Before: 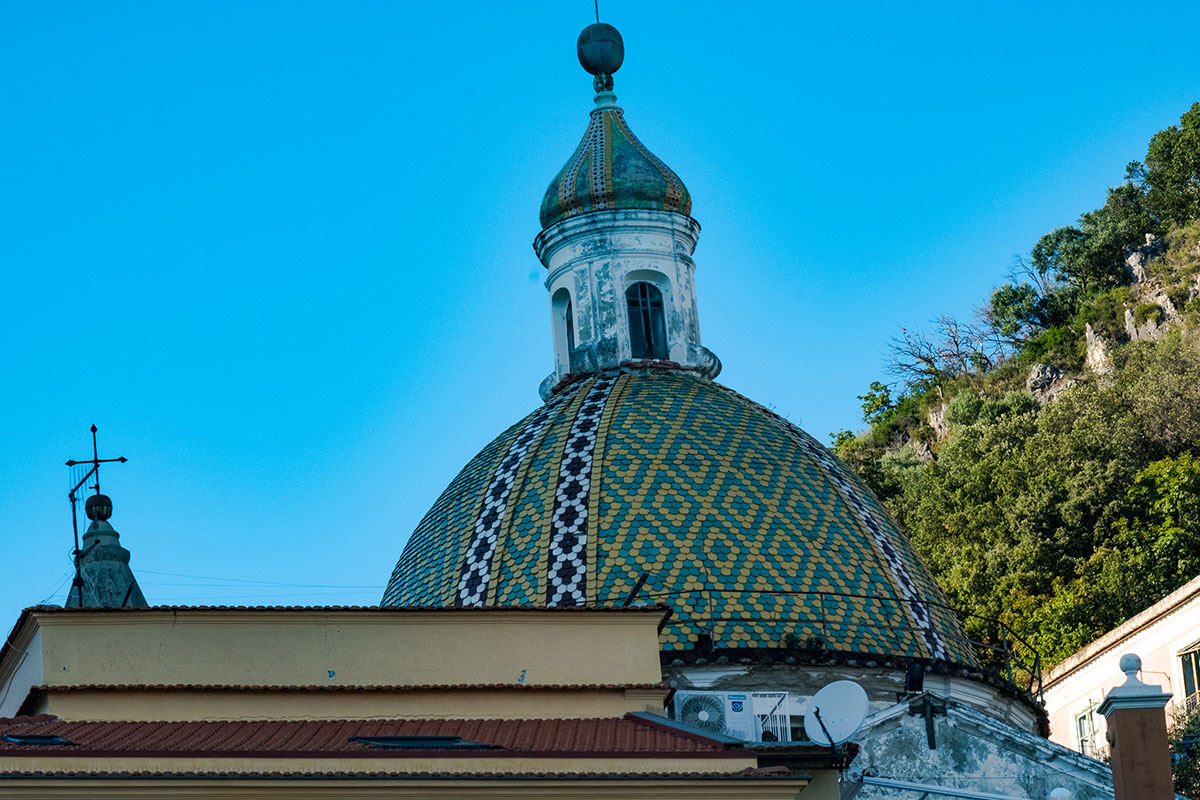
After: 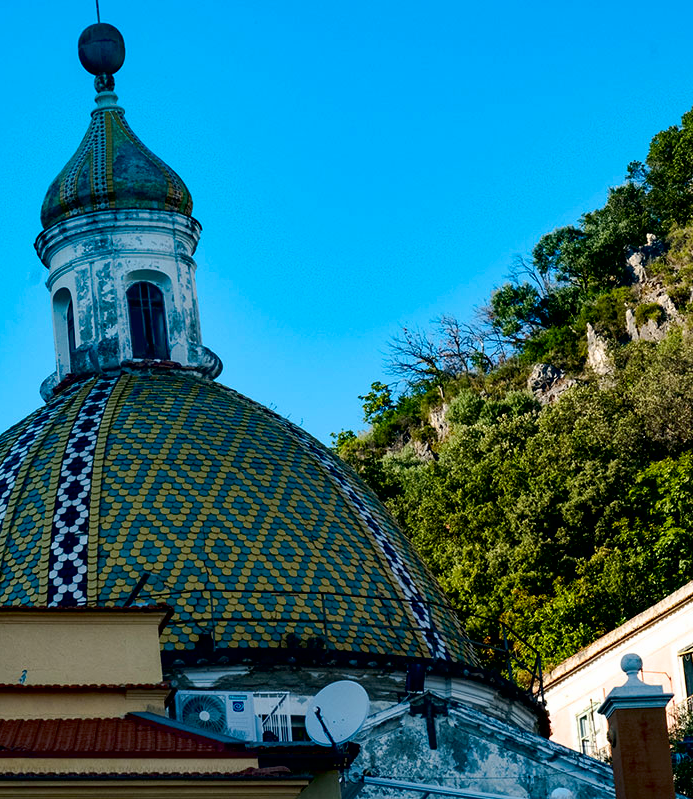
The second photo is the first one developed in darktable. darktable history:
exposure: black level correction 0.016, exposure -0.009 EV, compensate highlight preservation false
contrast brightness saturation: contrast 0.131, brightness -0.054, saturation 0.15
crop: left 41.623%
